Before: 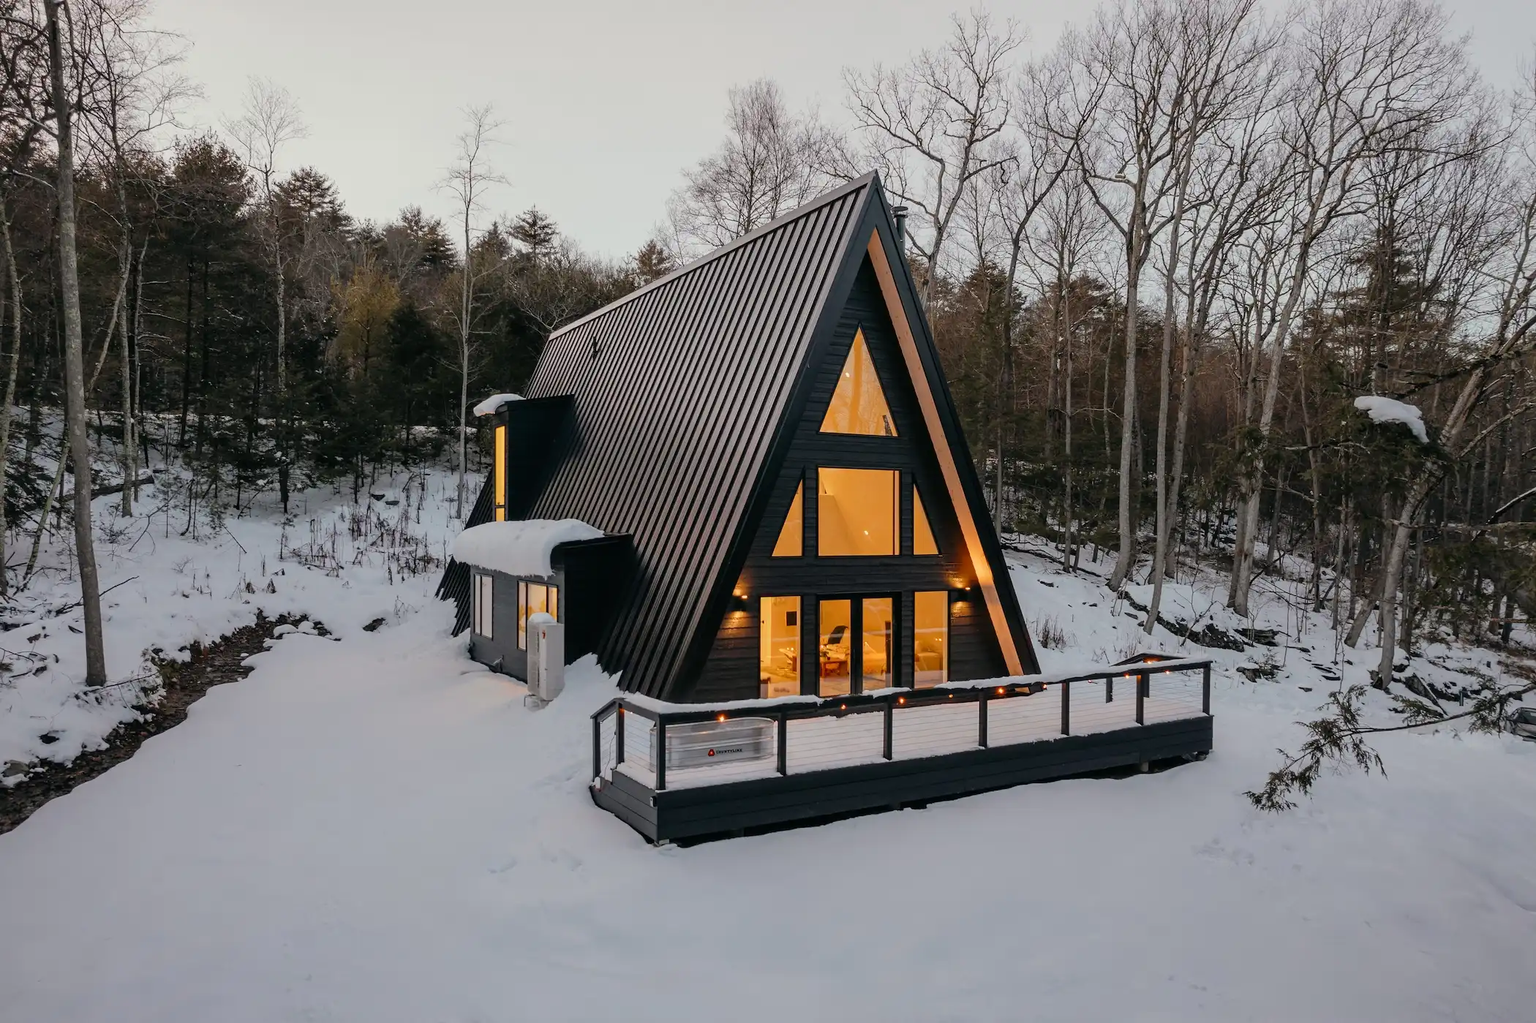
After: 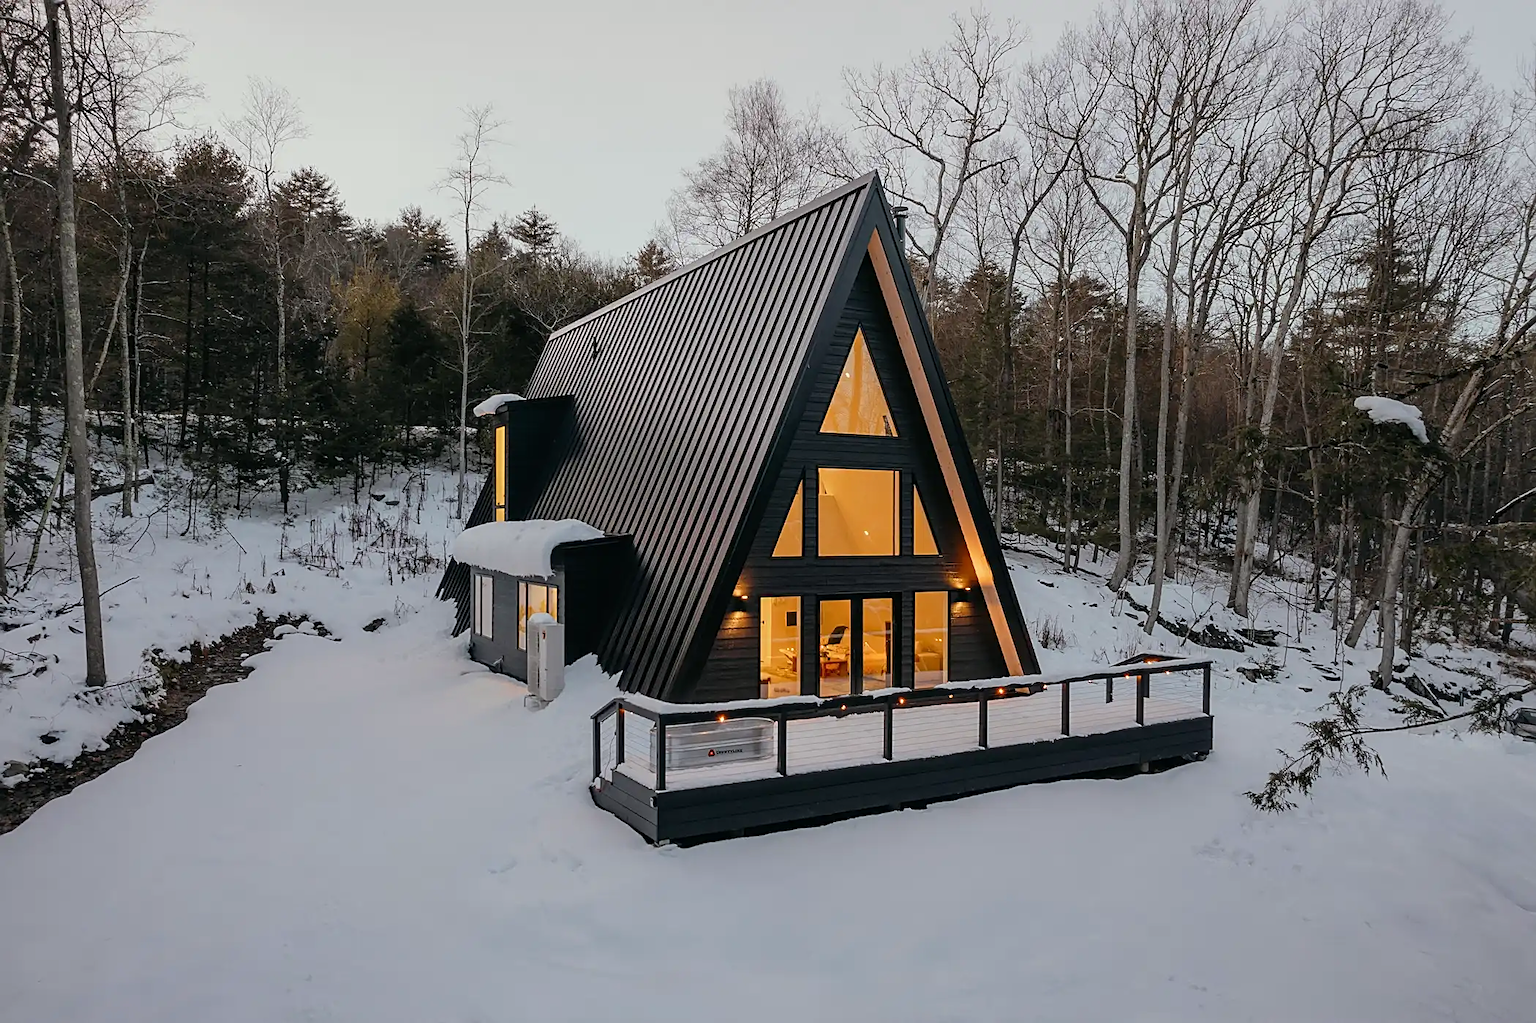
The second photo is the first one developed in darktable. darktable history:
sharpen: on, module defaults
white balance: red 0.986, blue 1.01
